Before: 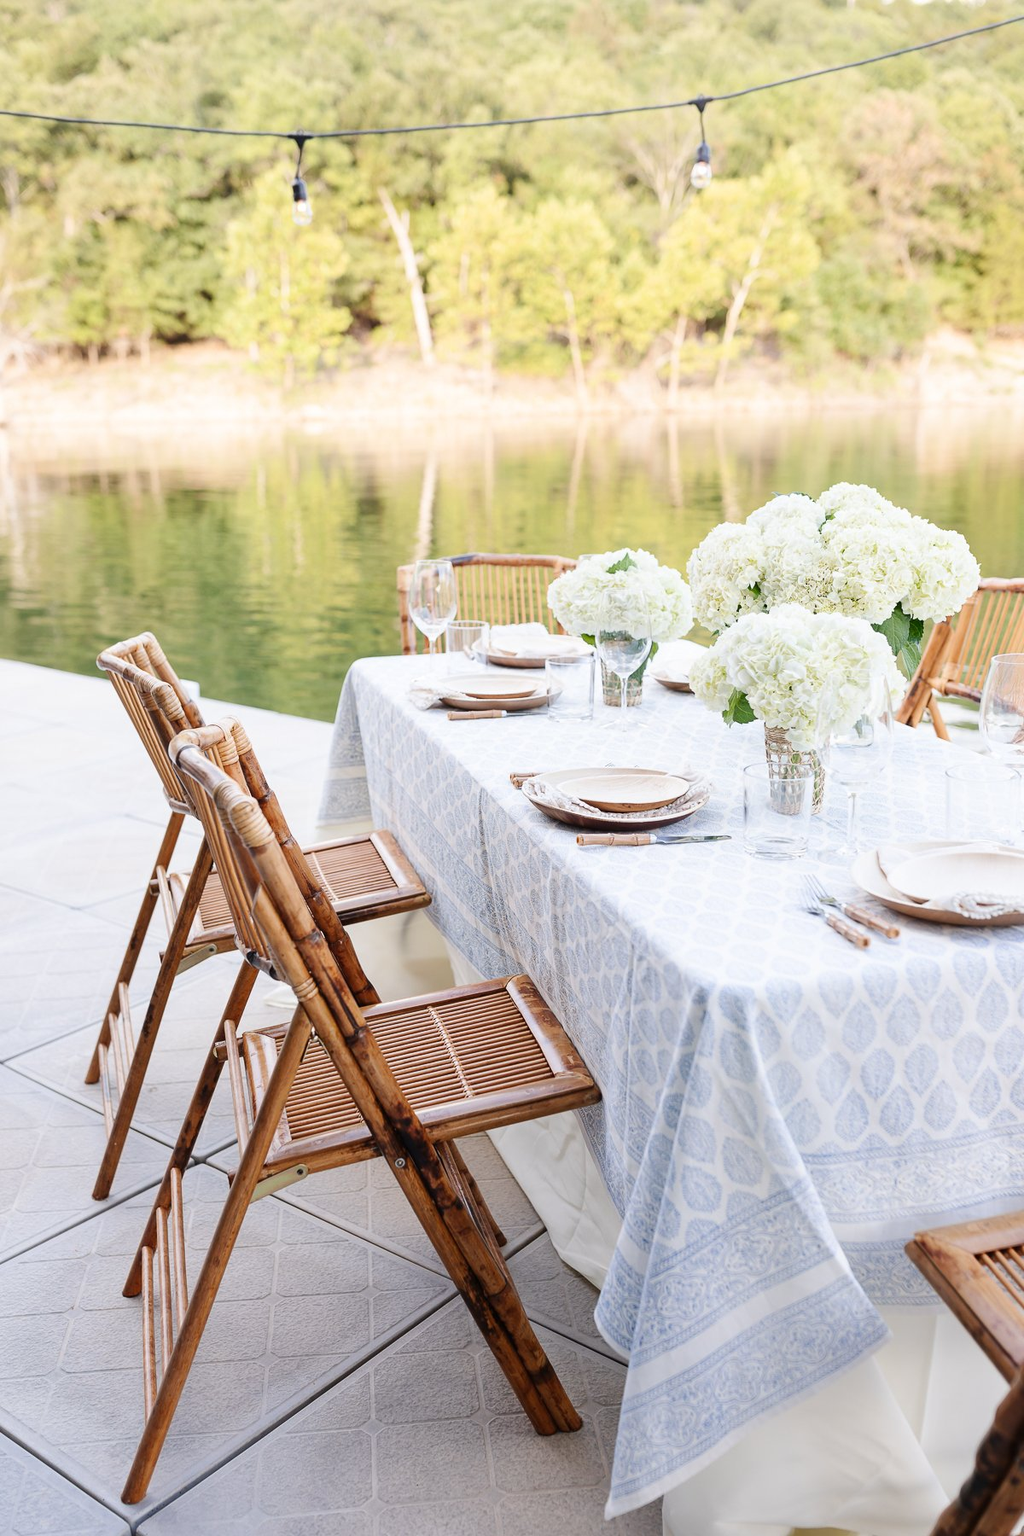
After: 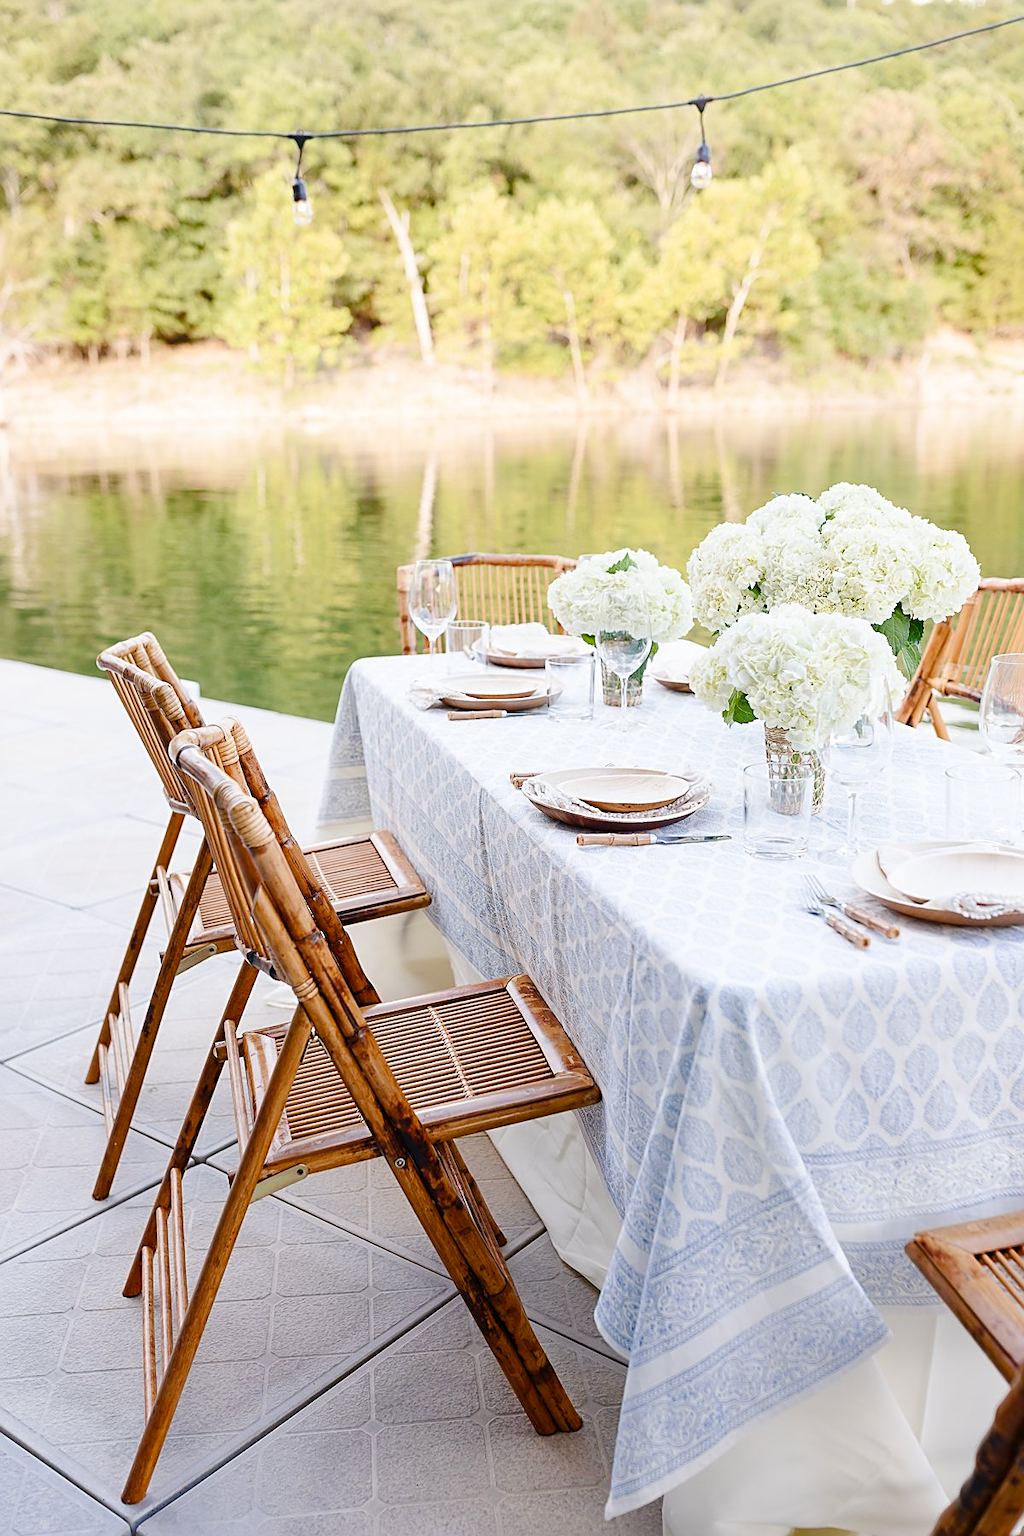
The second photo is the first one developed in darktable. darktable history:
color balance rgb: perceptual saturation grading › global saturation 20%, perceptual saturation grading › highlights -25.251%, perceptual saturation grading › shadows 49.318%
sharpen: on, module defaults
